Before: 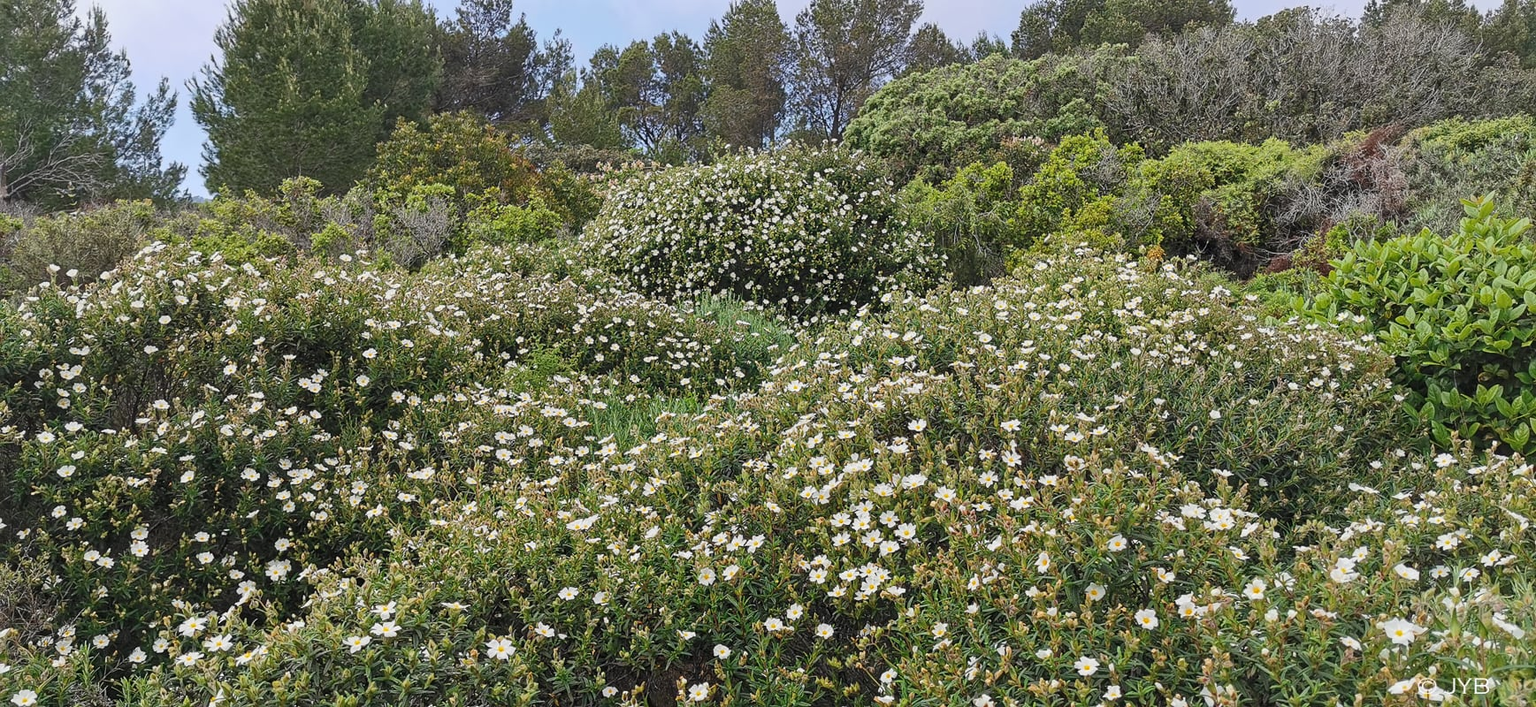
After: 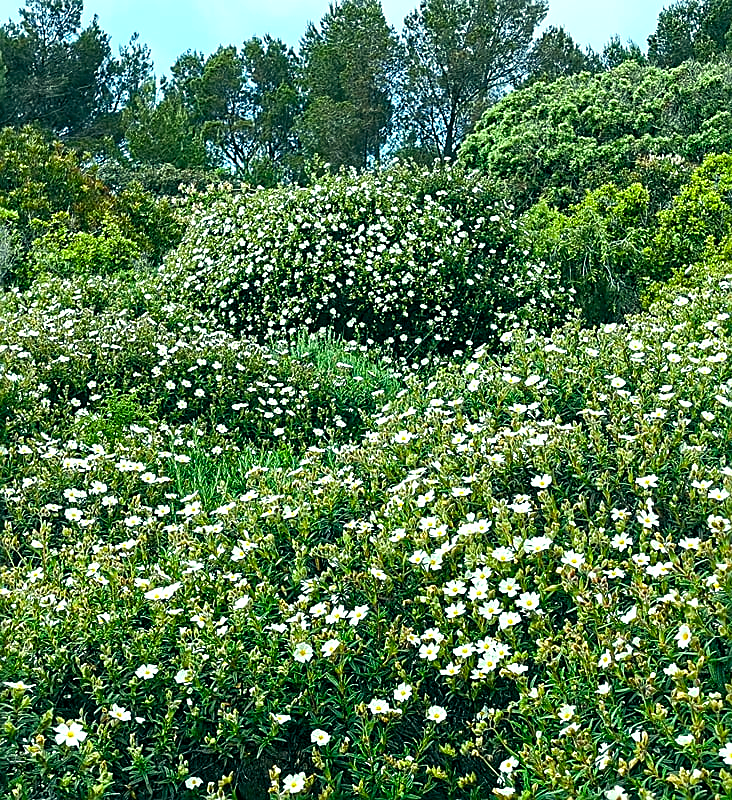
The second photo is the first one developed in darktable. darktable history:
sharpen: on, module defaults
crop: left 28.583%, right 29.231%
color balance rgb: shadows lift › luminance -7.7%, shadows lift › chroma 2.13%, shadows lift › hue 165.27°, power › luminance -7.77%, power › chroma 1.1%, power › hue 215.88°, highlights gain › luminance 15.15%, highlights gain › chroma 7%, highlights gain › hue 125.57°, global offset › luminance -0.33%, global offset › chroma 0.11%, global offset › hue 165.27°, perceptual saturation grading › global saturation 24.42%, perceptual saturation grading › highlights -24.42%, perceptual saturation grading › mid-tones 24.42%, perceptual saturation grading › shadows 40%, perceptual brilliance grading › global brilliance -5%, perceptual brilliance grading › highlights 24.42%, perceptual brilliance grading › mid-tones 7%, perceptual brilliance grading › shadows -5%
